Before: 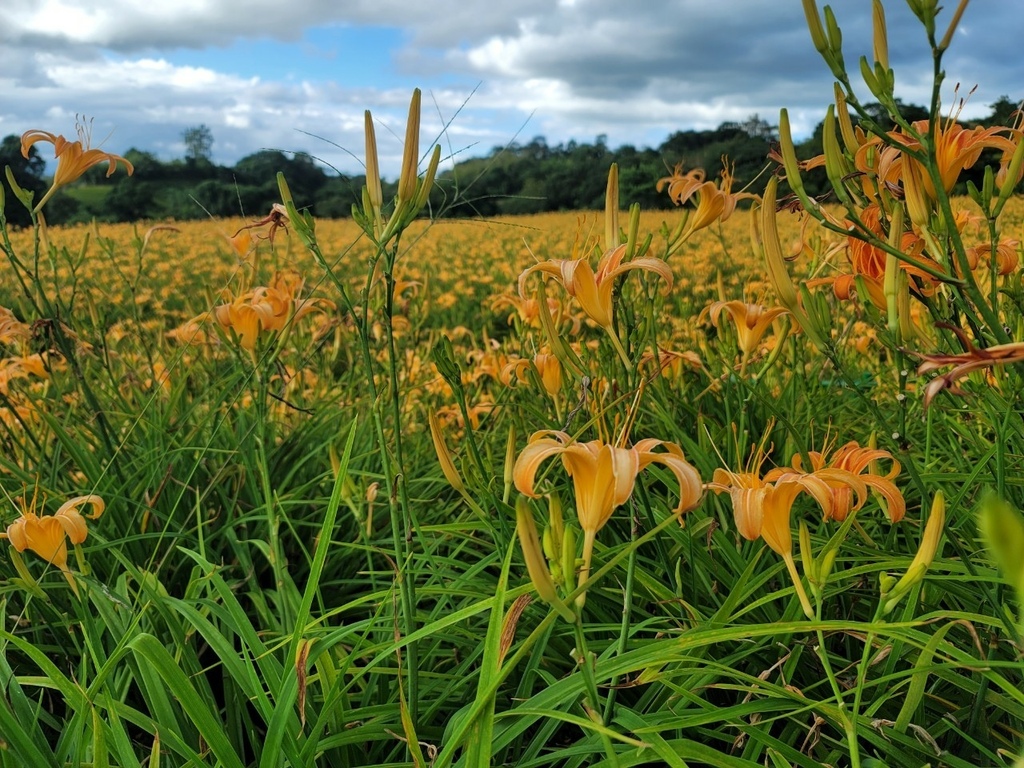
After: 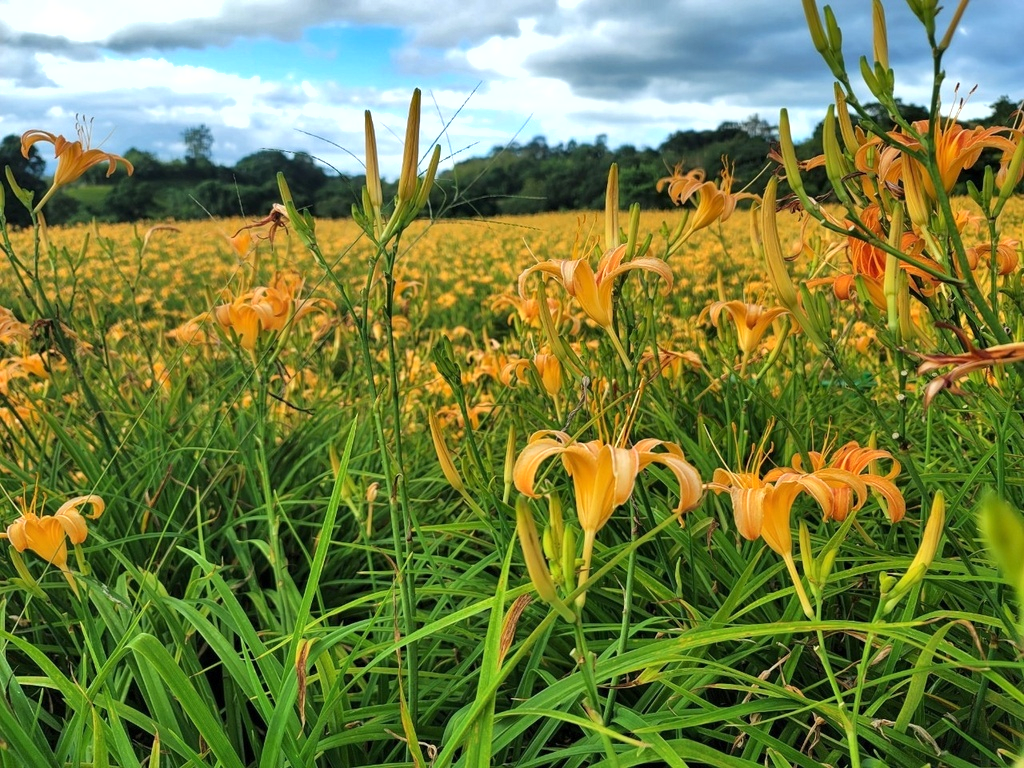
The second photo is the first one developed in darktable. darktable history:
shadows and highlights: low approximation 0.01, soften with gaussian
exposure: exposure 0.6 EV, compensate highlight preservation false
